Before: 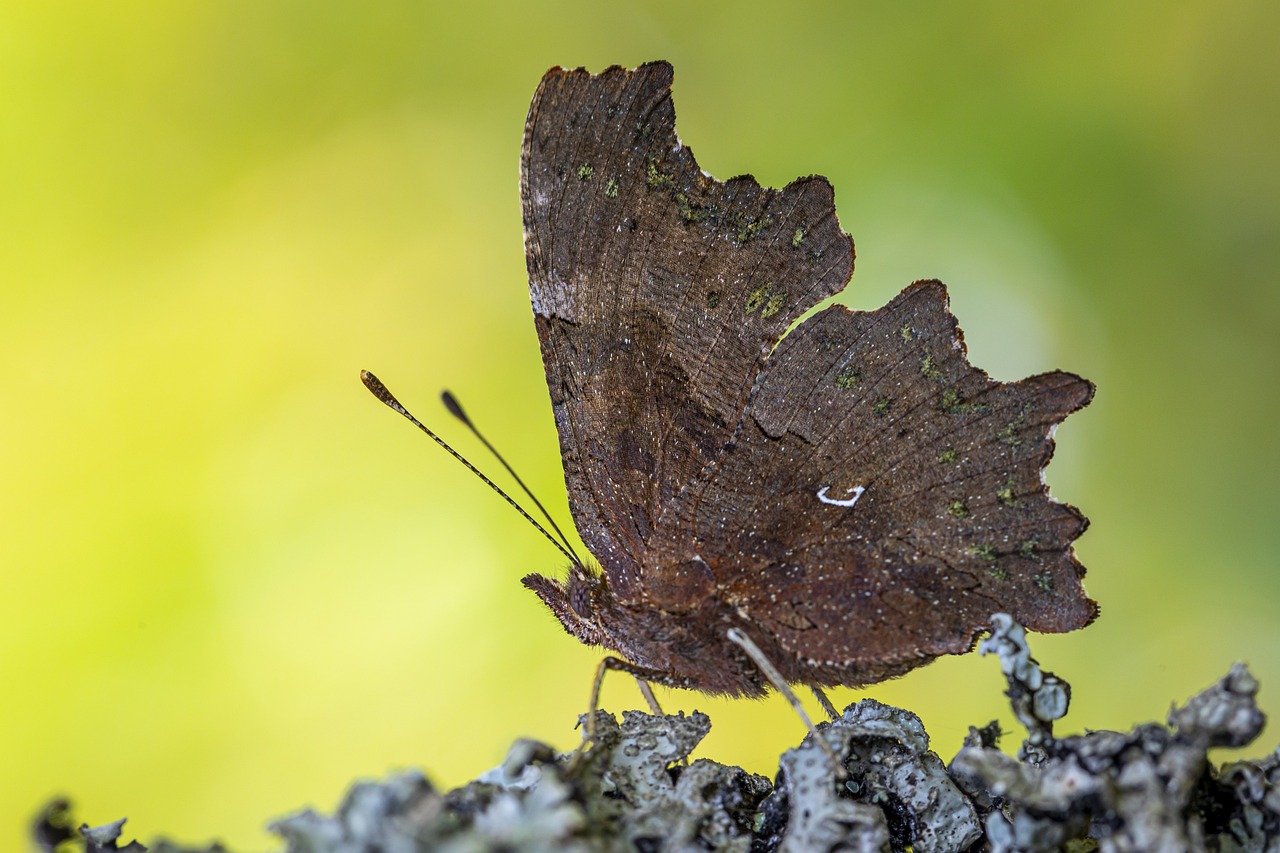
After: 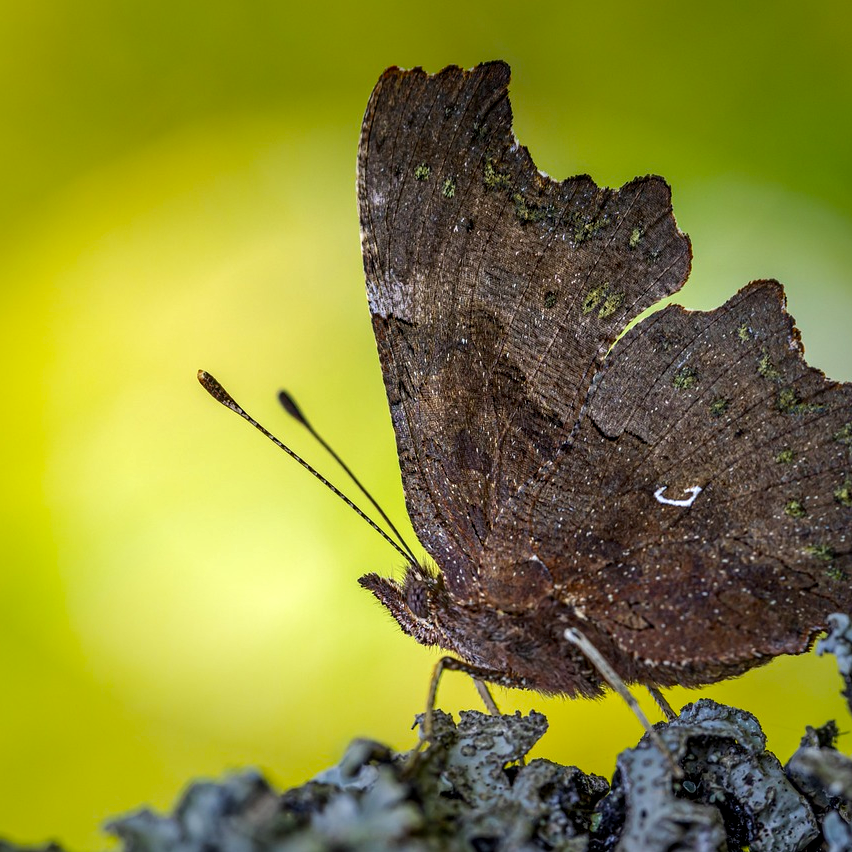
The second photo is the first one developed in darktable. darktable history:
local contrast: highlights 30%, shadows 77%, midtone range 0.746
vignetting: fall-off start 71.14%, saturation 0.385, width/height ratio 1.334
crop and rotate: left 12.766%, right 20.635%
exposure: exposure 0.125 EV, compensate highlight preservation false
